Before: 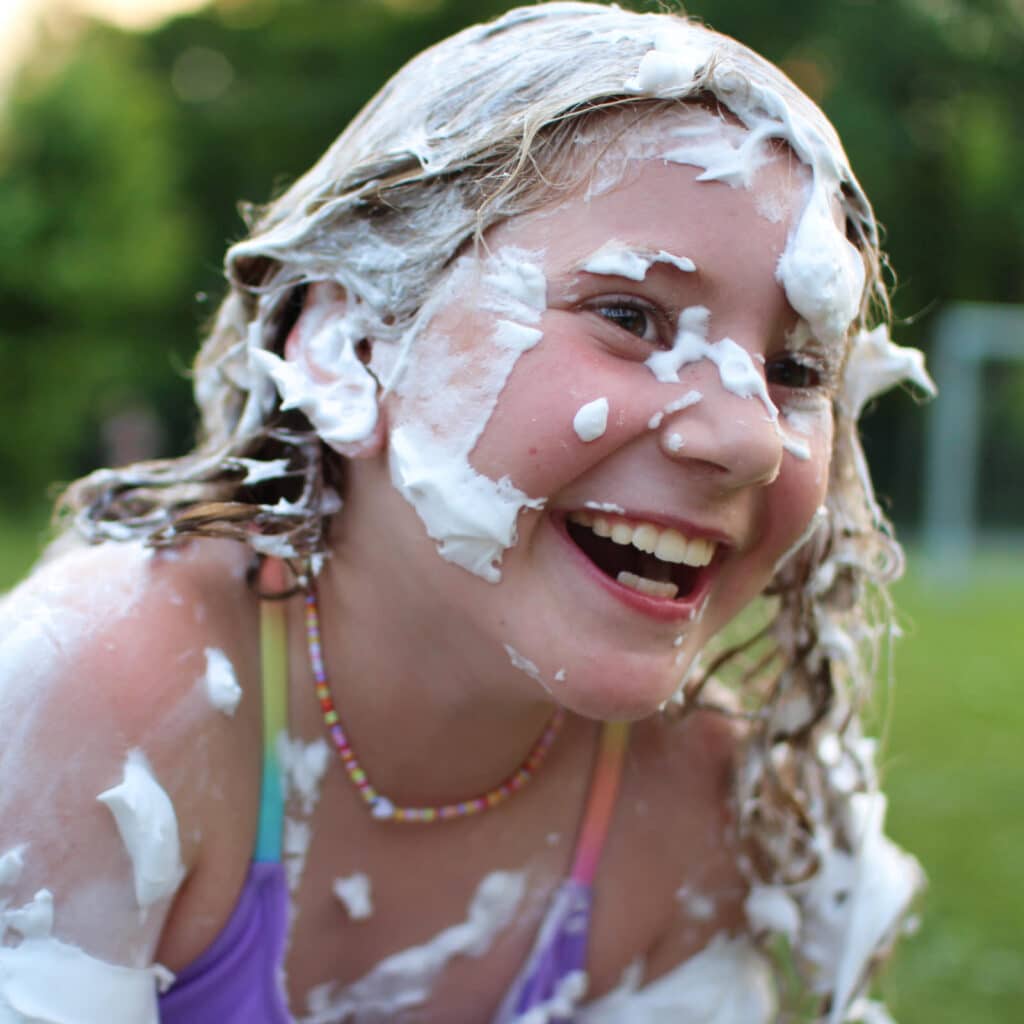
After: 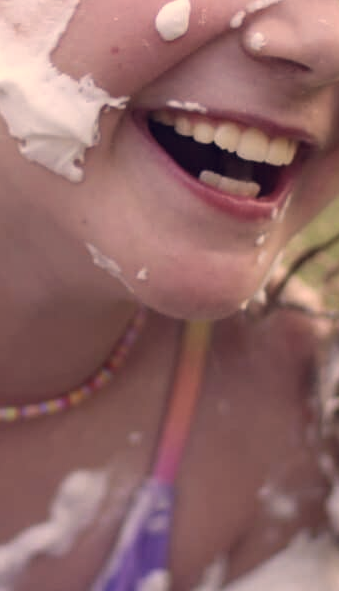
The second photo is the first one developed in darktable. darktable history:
color correction: highlights a* 19.59, highlights b* 27.49, shadows a* 3.46, shadows b* -17.28, saturation 0.73
exposure: compensate highlight preservation false
crop: left 40.878%, top 39.176%, right 25.993%, bottom 3.081%
